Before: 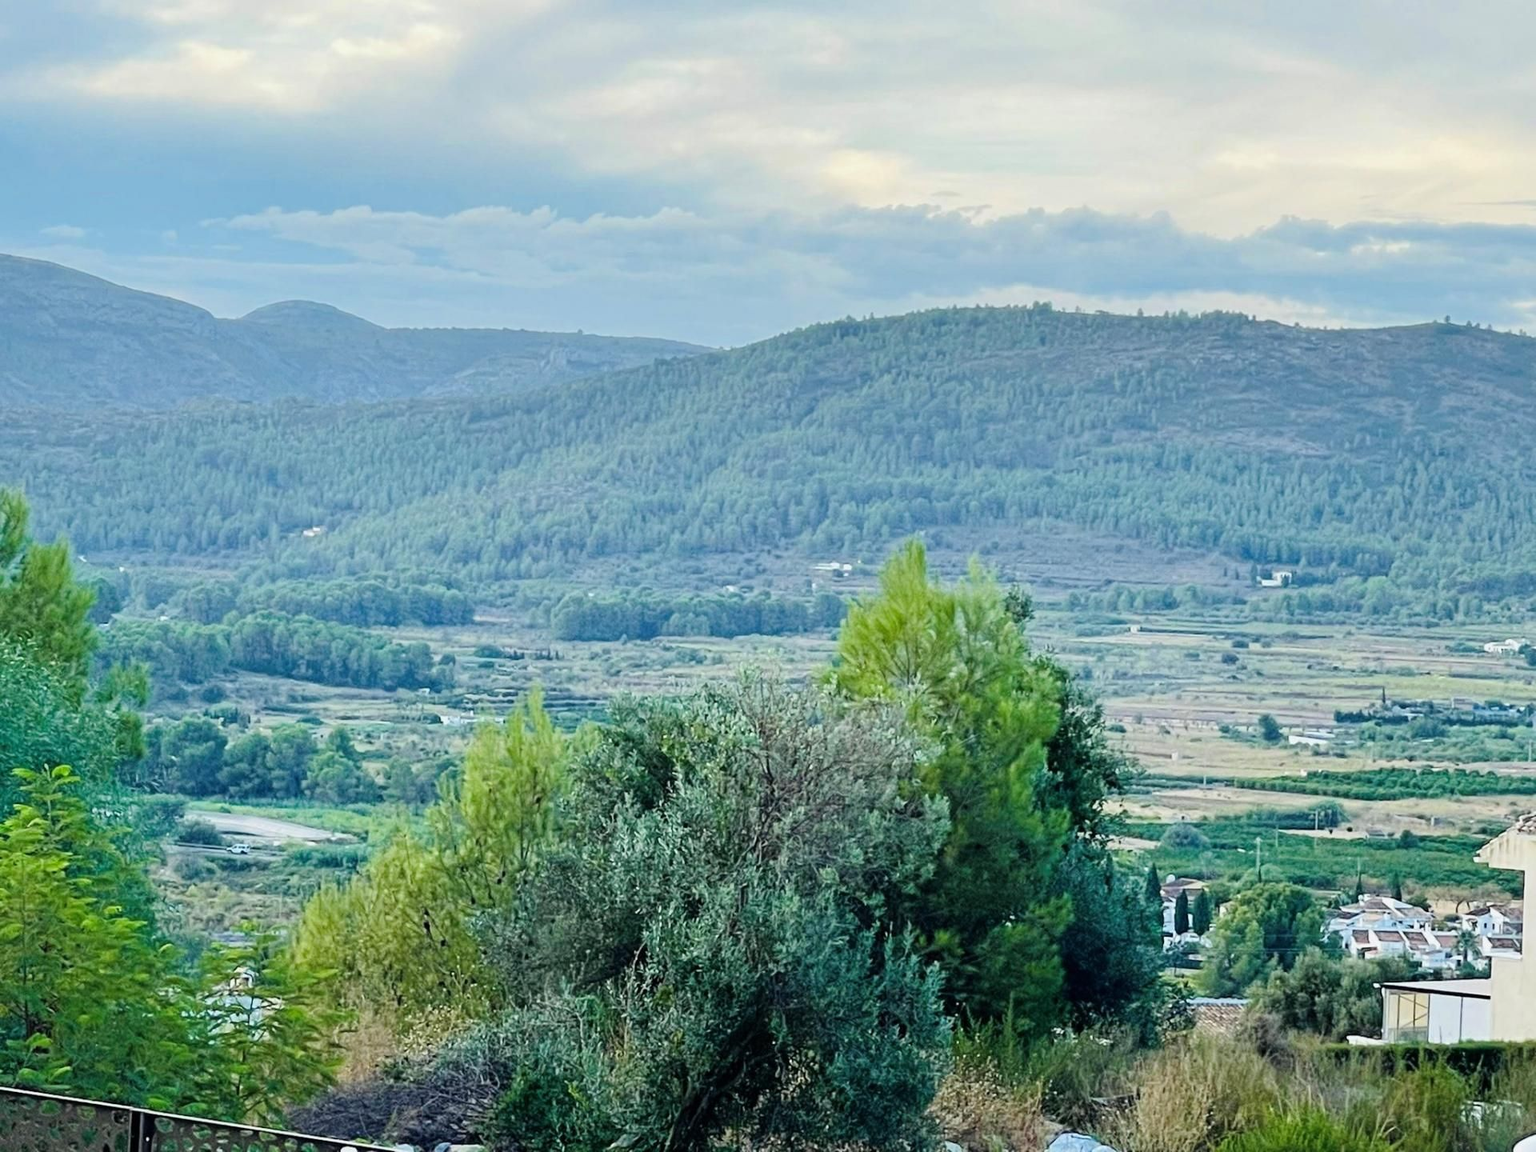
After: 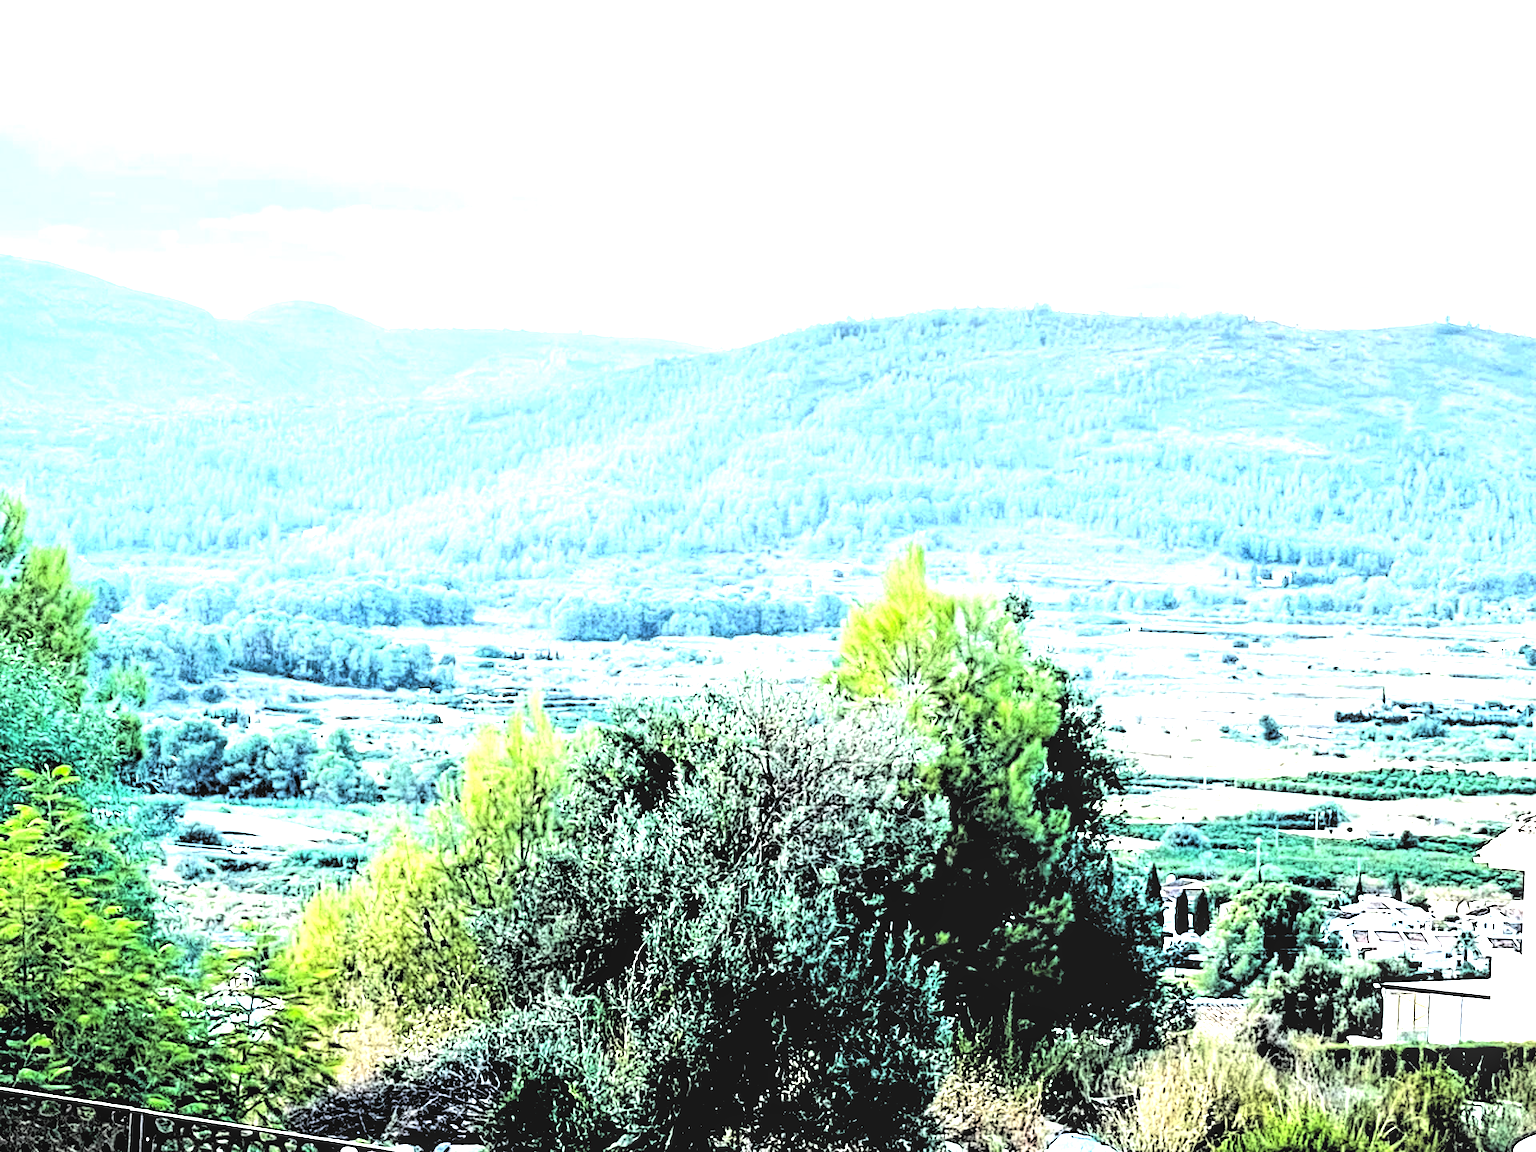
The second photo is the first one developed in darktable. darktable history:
levels: levels [0.514, 0.759, 1]
exposure: black level correction 0.001, exposure 1.863 EV, compensate highlight preservation false
local contrast: on, module defaults
contrast brightness saturation: contrast 0.287
sharpen: radius 5.353, amount 0.313, threshold 26.076
